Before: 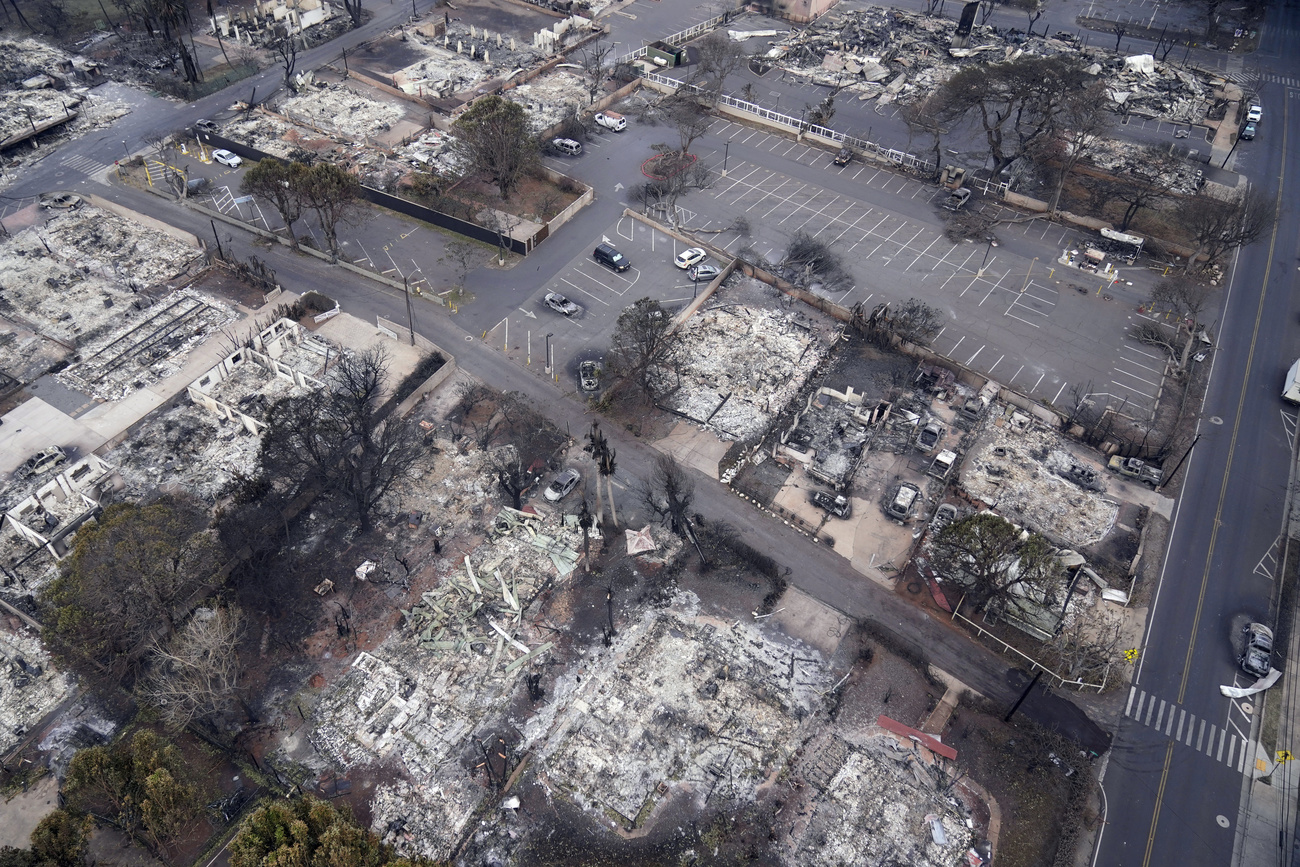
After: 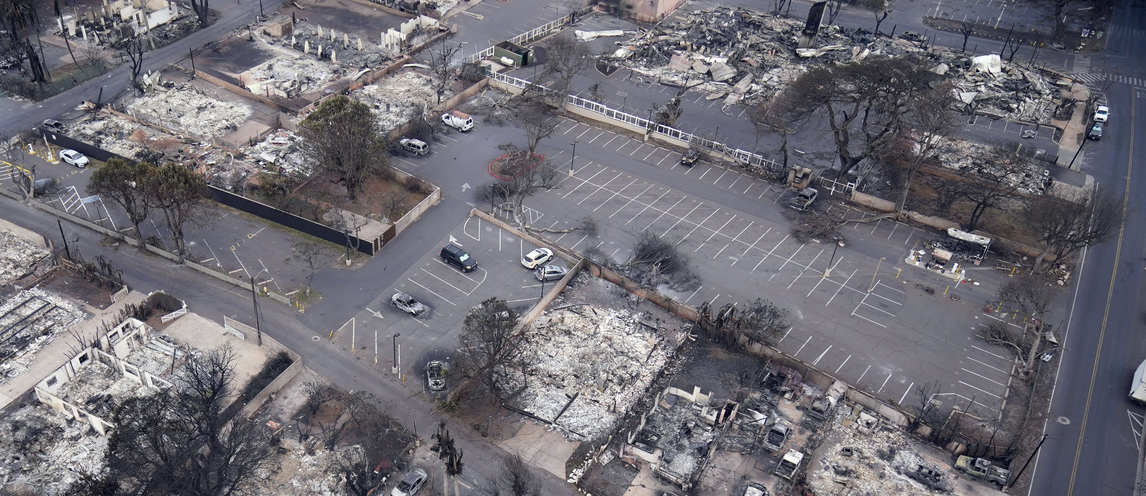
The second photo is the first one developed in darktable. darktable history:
crop and rotate: left 11.812%, bottom 42.776%
shadows and highlights: shadows 22.7, highlights -48.71, soften with gaussian
